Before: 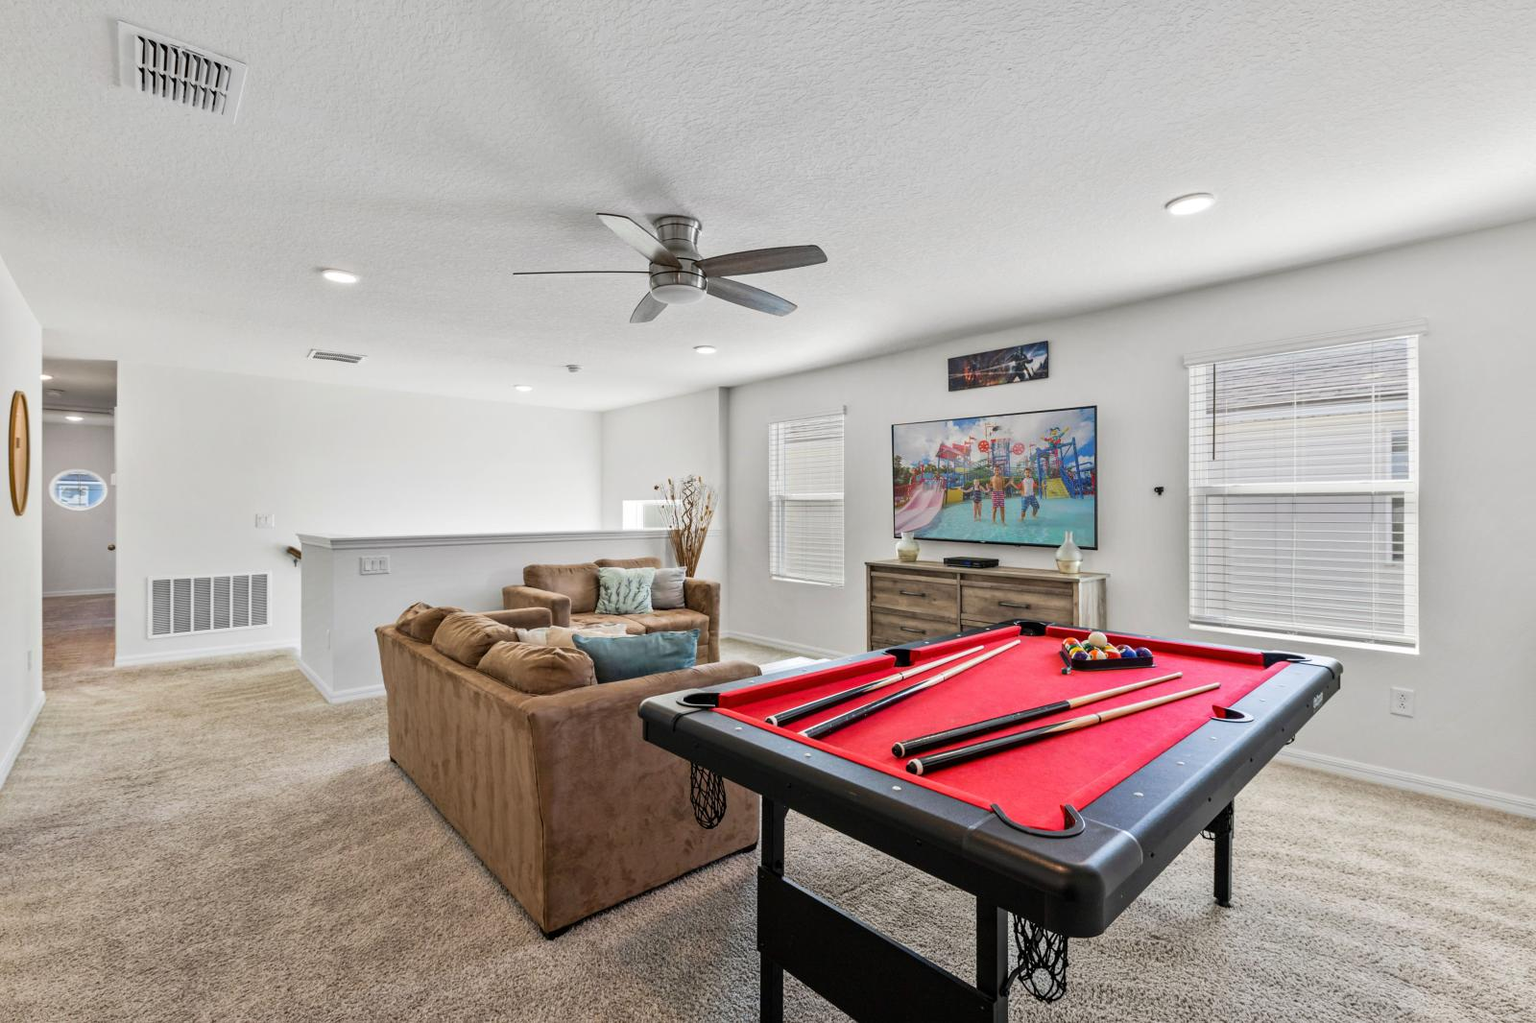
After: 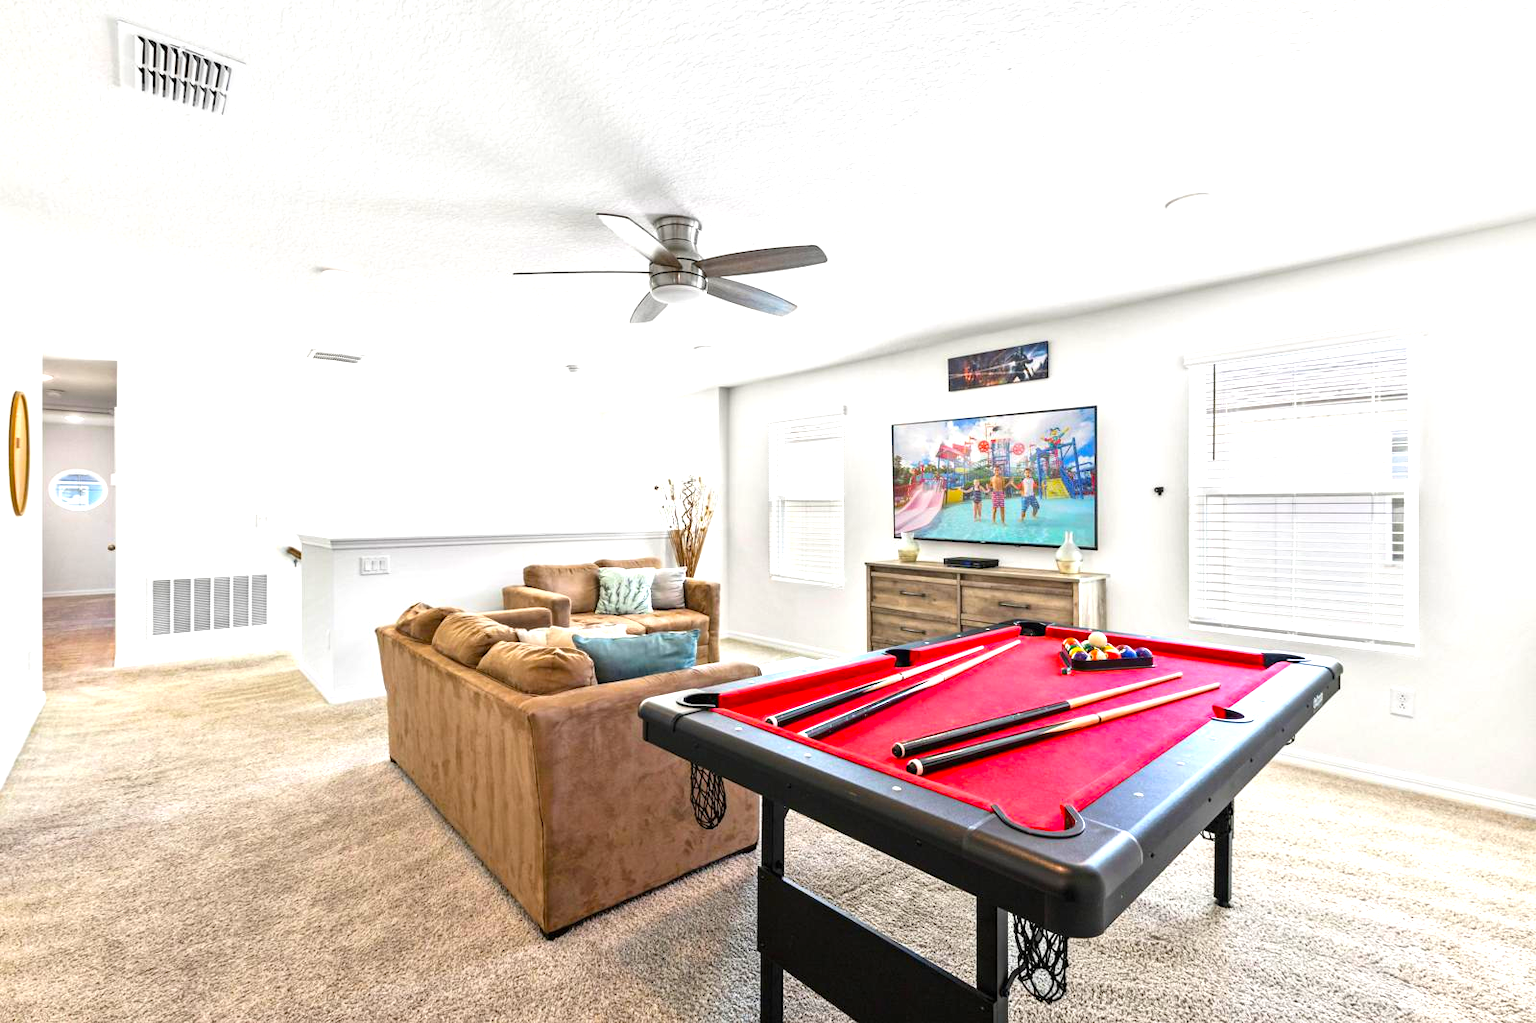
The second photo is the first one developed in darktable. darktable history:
color balance: output saturation 120%
exposure: black level correction 0, exposure 1 EV, compensate exposure bias true, compensate highlight preservation false
